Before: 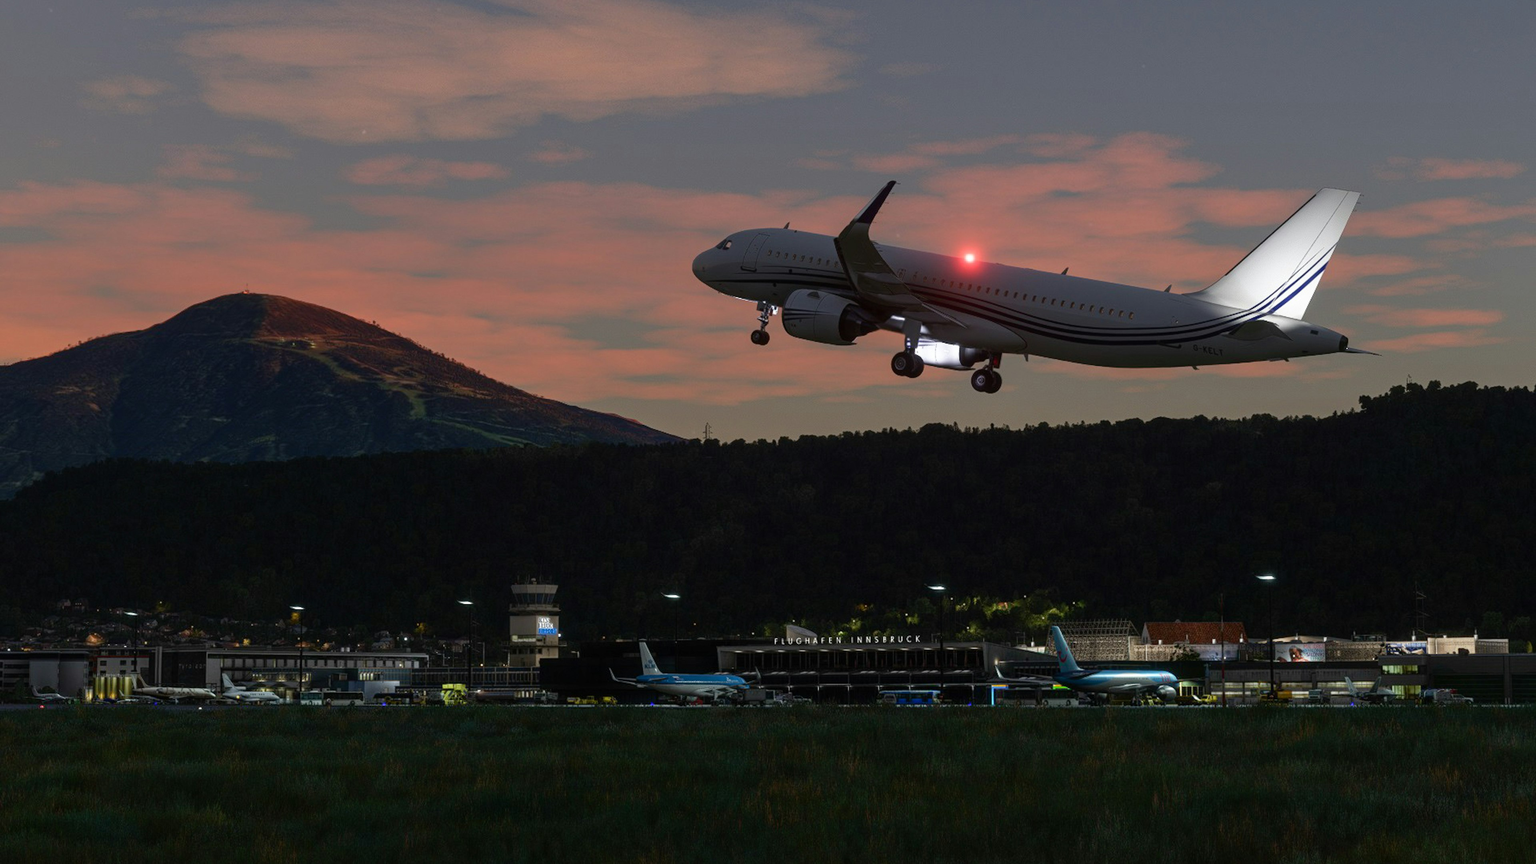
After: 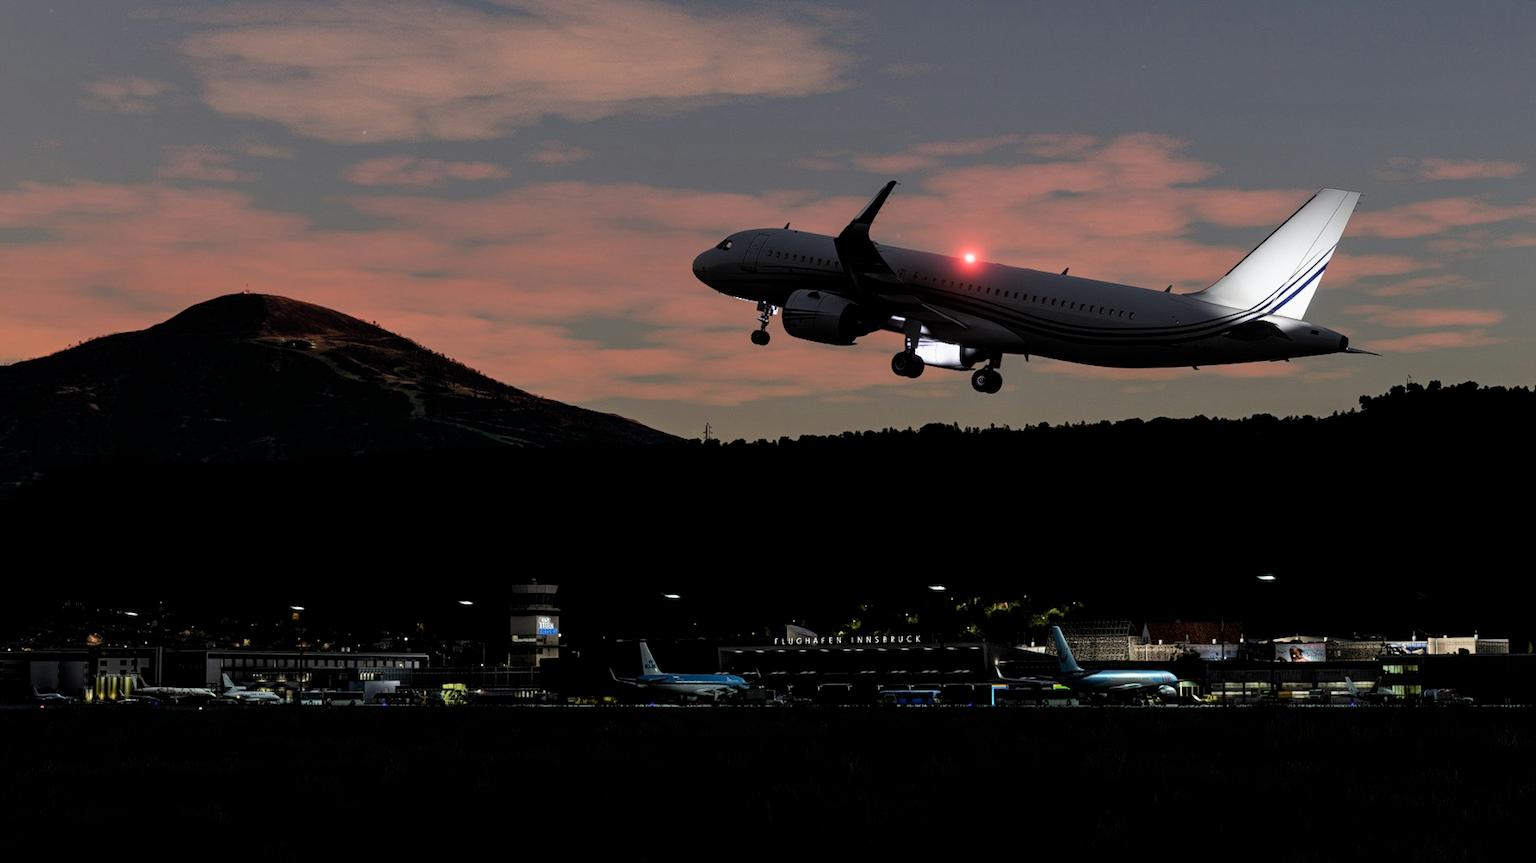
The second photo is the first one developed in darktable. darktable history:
filmic rgb: black relative exposure -6.32 EV, white relative exposure 2.79 EV, target black luminance 0%, hardness 4.61, latitude 67.61%, contrast 1.296, shadows ↔ highlights balance -3.31%
color calibration: illuminant same as pipeline (D50), adaptation none (bypass), x 0.332, y 0.334, temperature 5004.55 K
